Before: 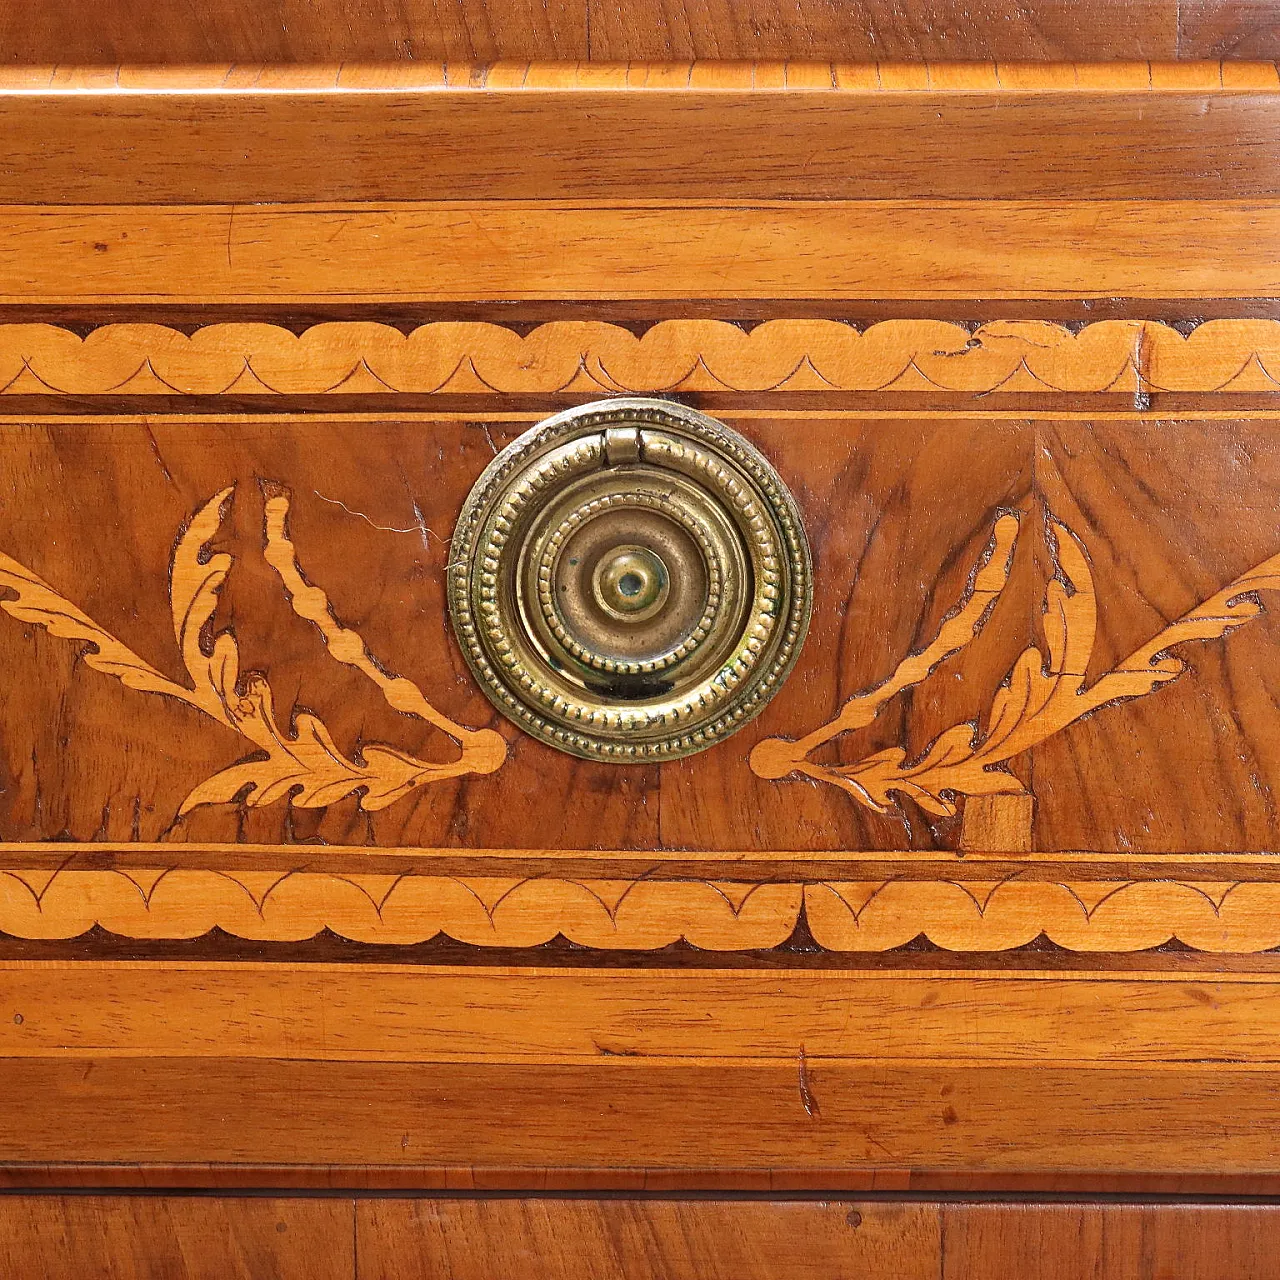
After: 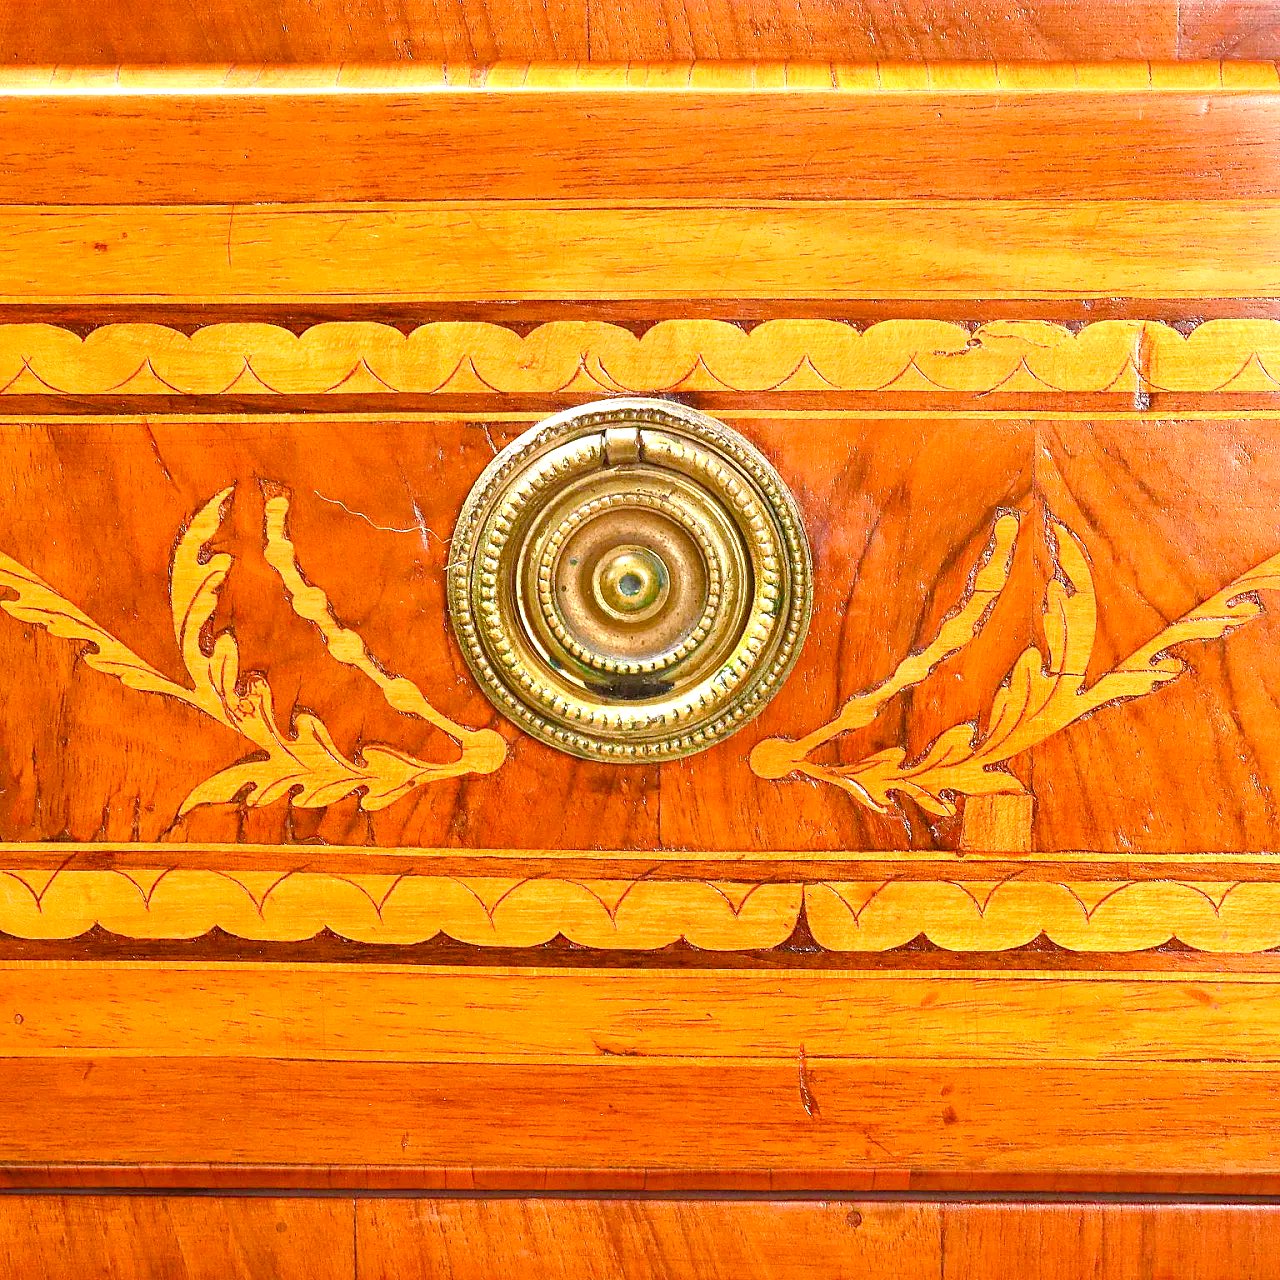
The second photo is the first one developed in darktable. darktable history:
contrast brightness saturation: brightness 0.086, saturation 0.191
color balance rgb: perceptual saturation grading › global saturation 20%, perceptual saturation grading › highlights -24.717%, perceptual saturation grading › shadows 49.63%, global vibrance 9.243%
exposure: exposure 0.946 EV, compensate exposure bias true, compensate highlight preservation false
